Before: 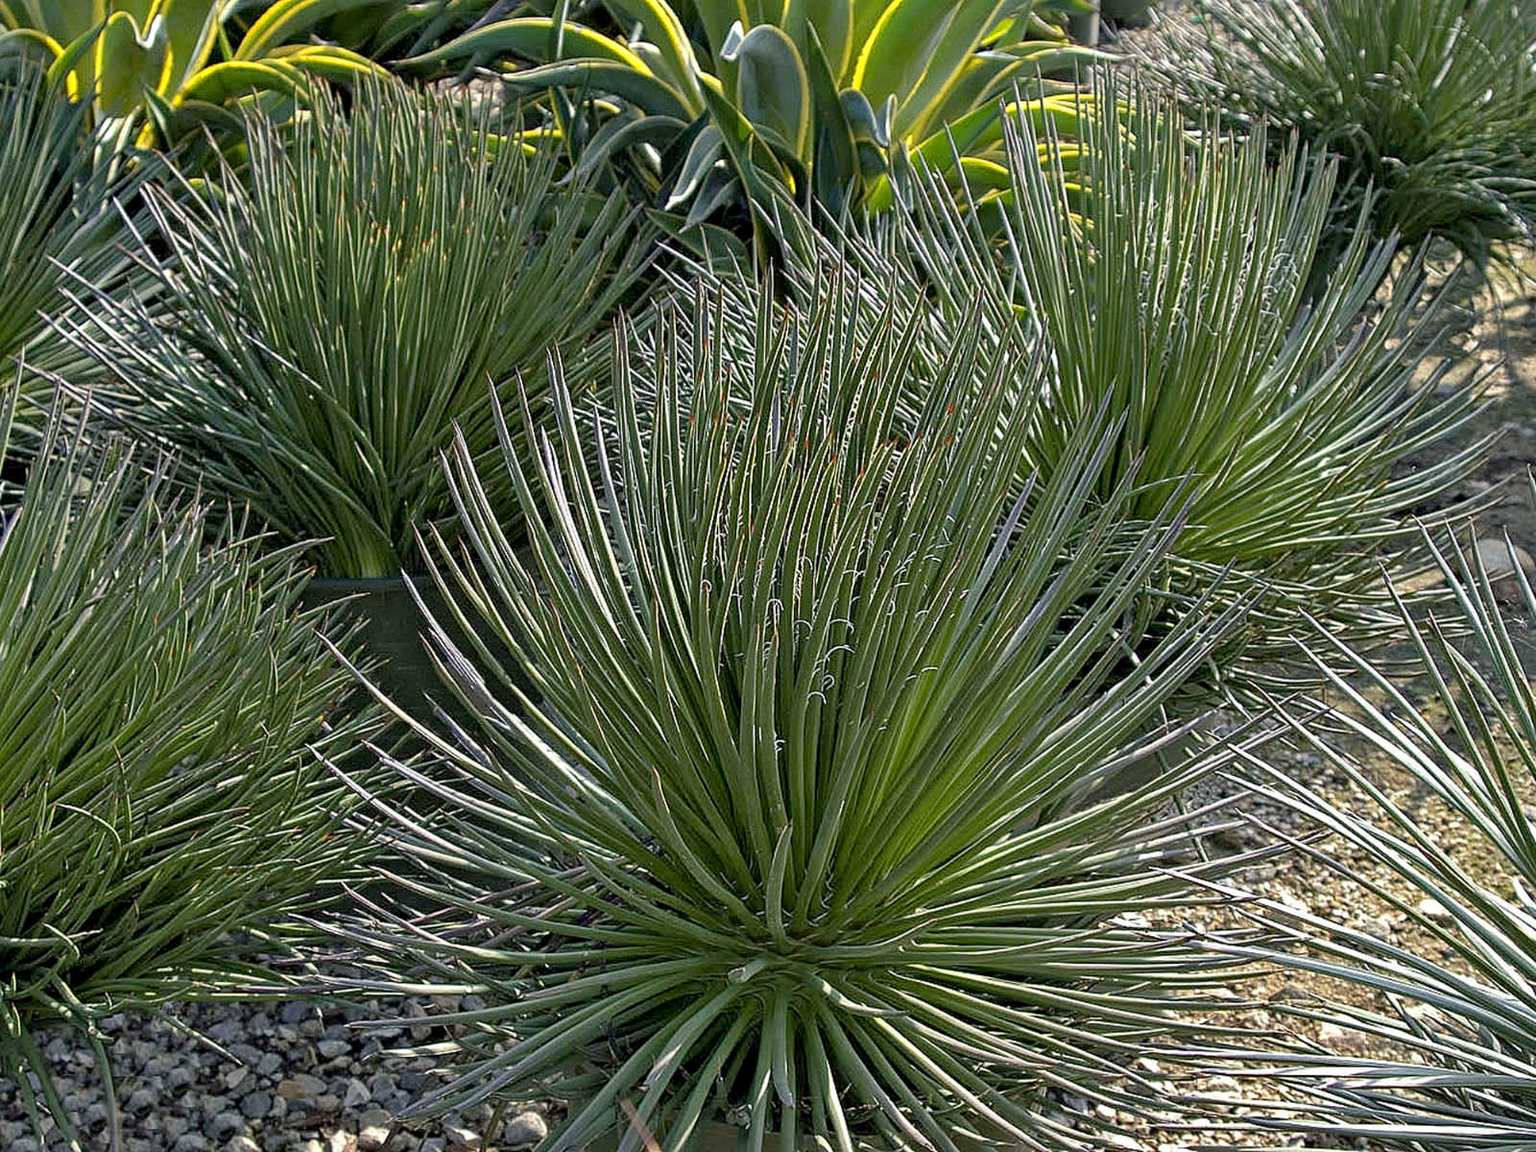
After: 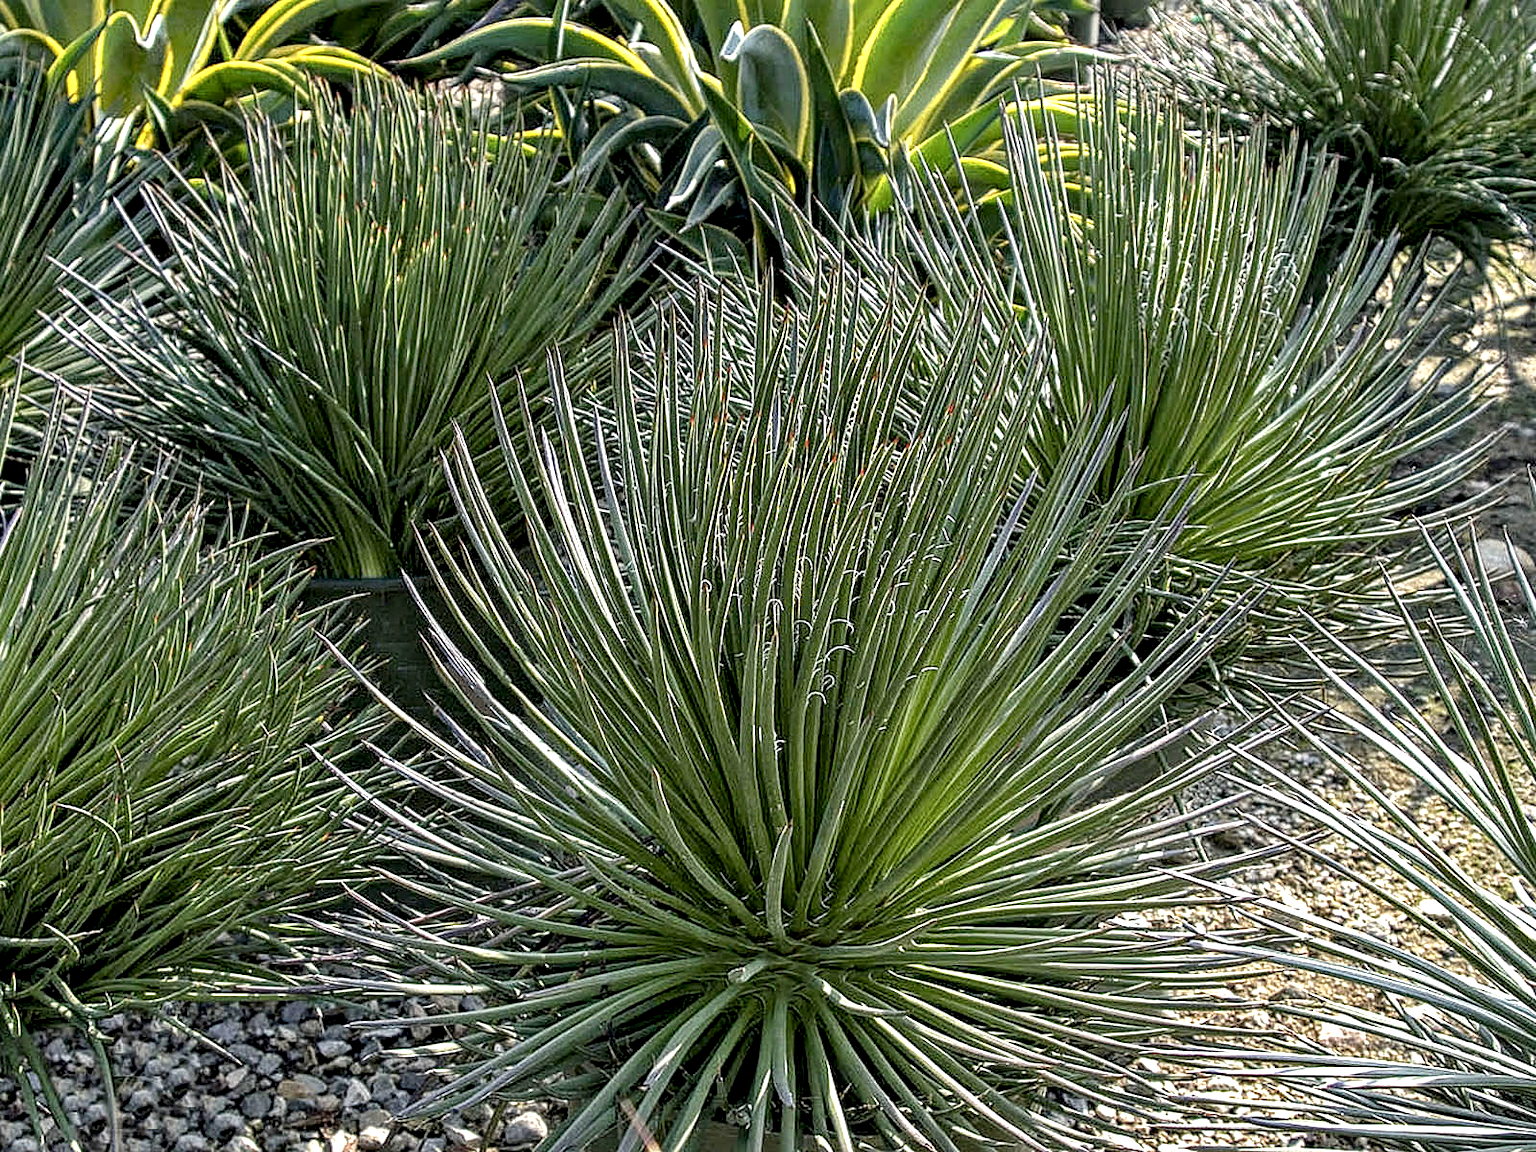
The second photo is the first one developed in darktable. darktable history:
local contrast: highlights 65%, shadows 54%, detail 169%, midtone range 0.509
exposure: exposure 0.295 EV, compensate exposure bias true, compensate highlight preservation false
